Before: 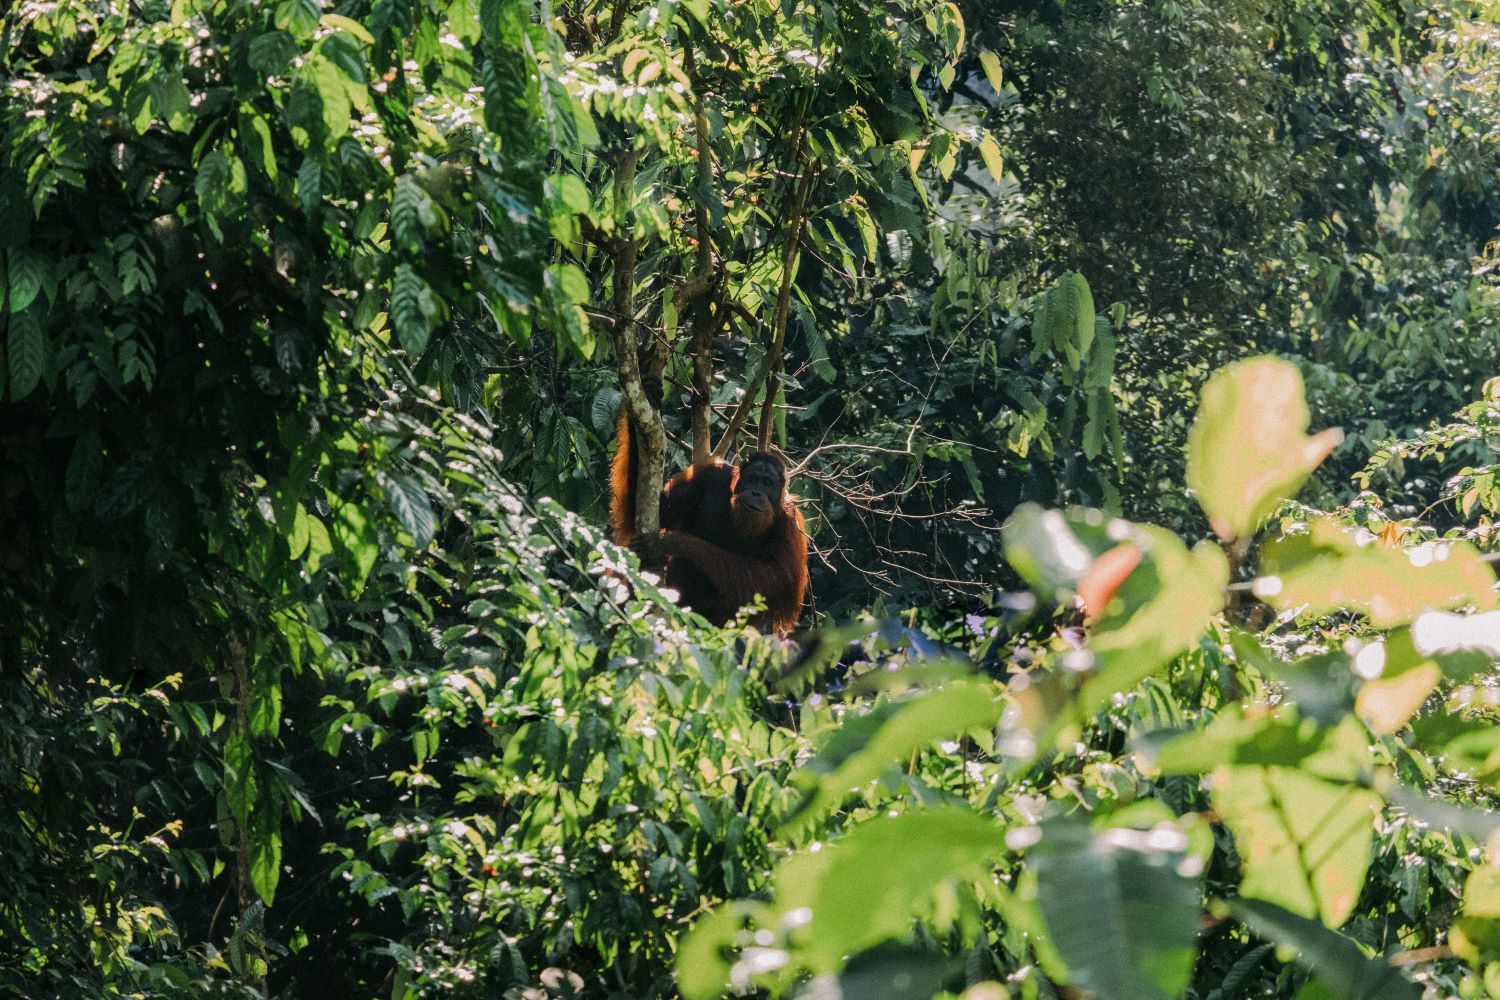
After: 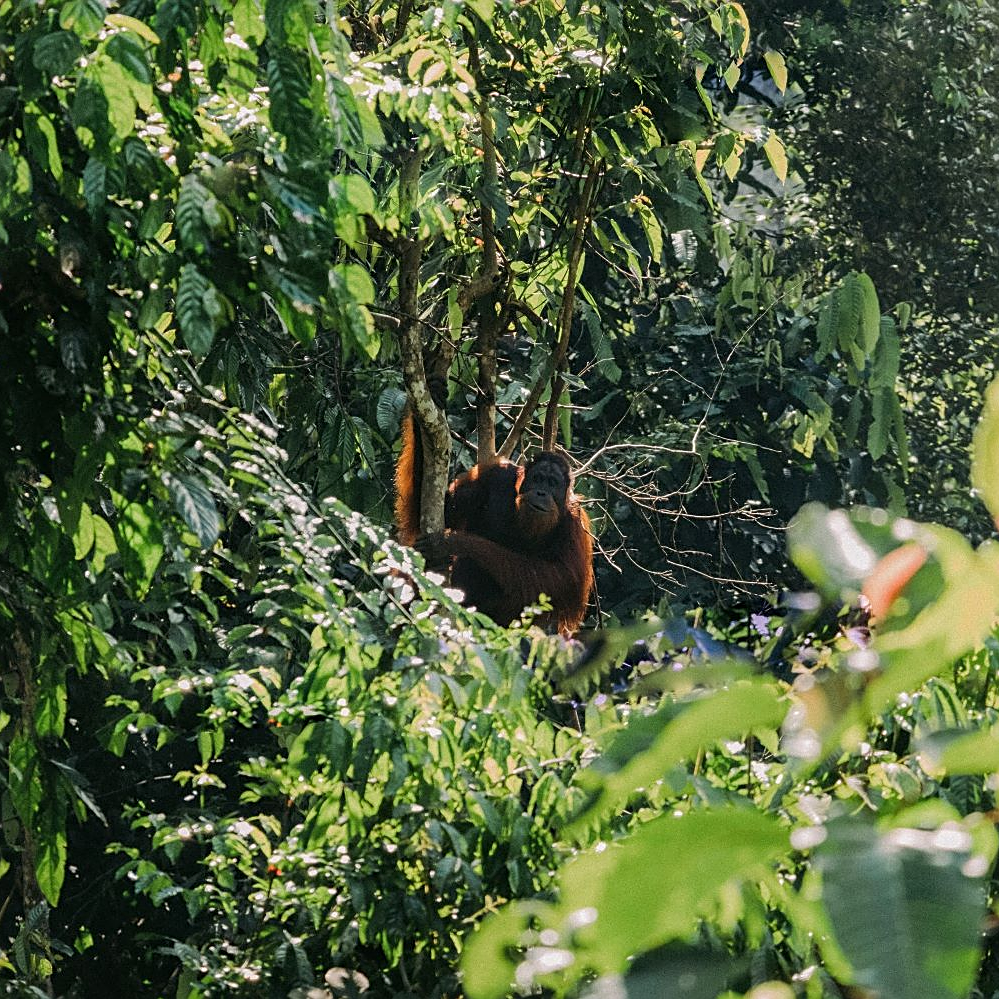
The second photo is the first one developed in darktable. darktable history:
crop and rotate: left 14.398%, right 18.957%
sharpen: on, module defaults
